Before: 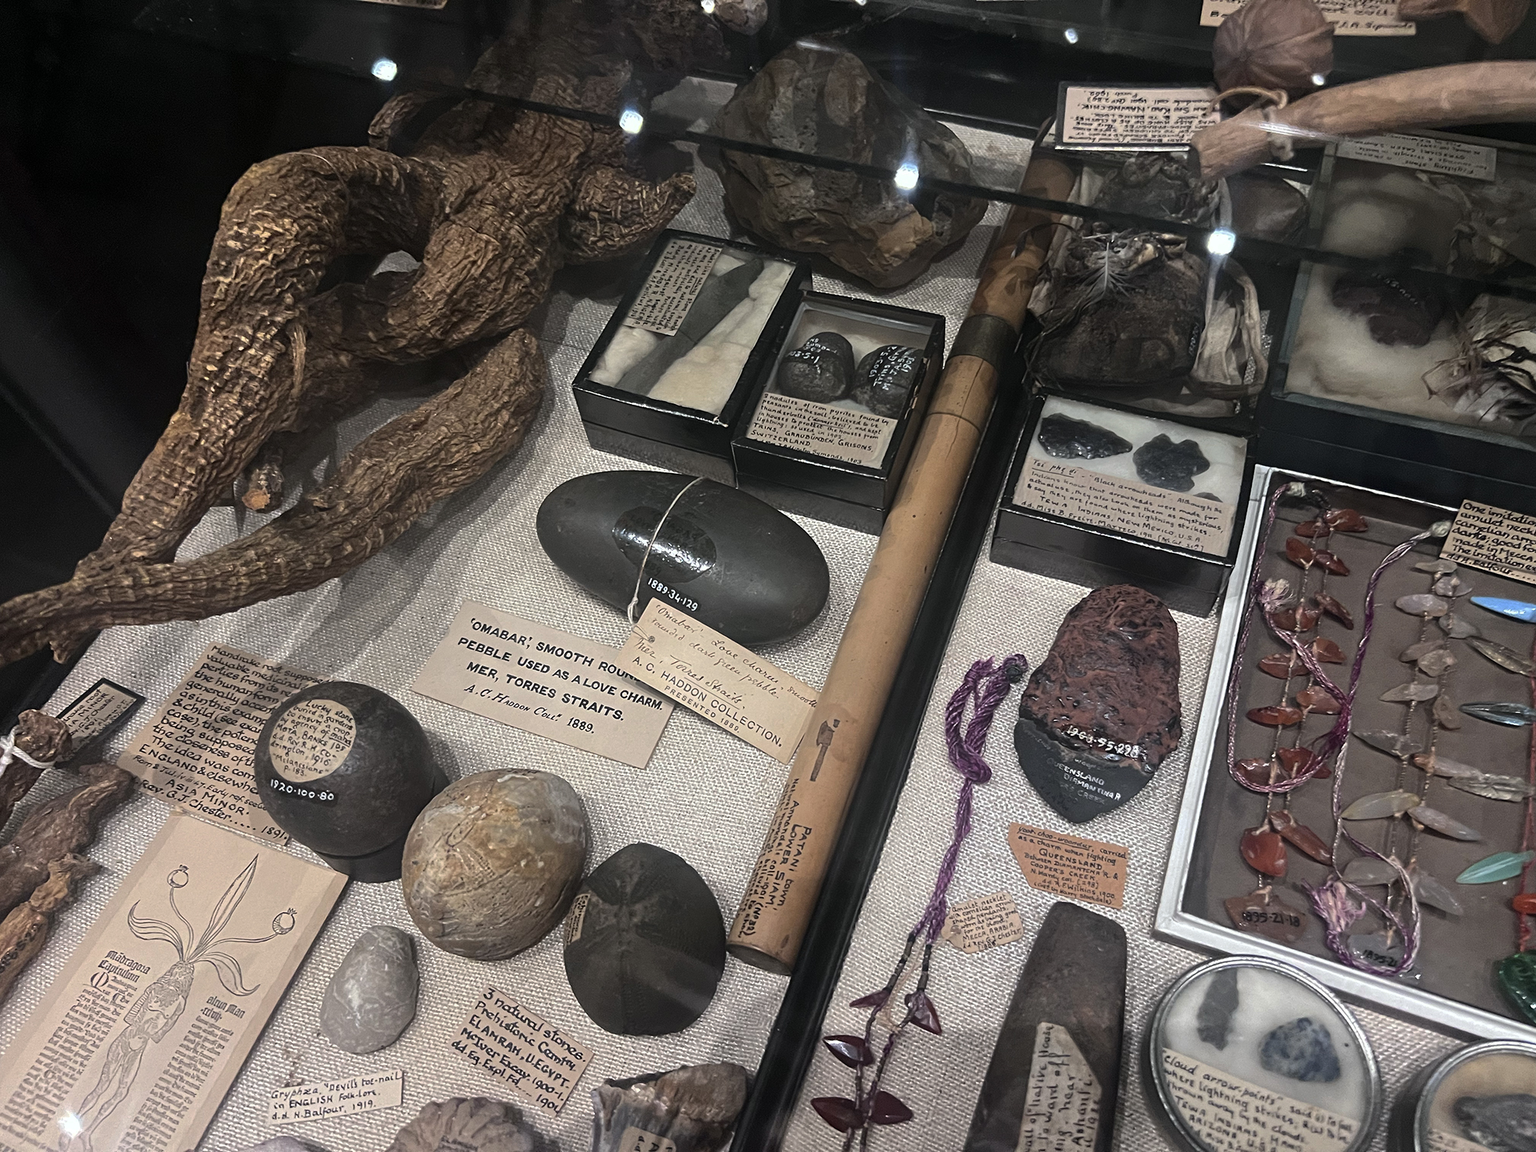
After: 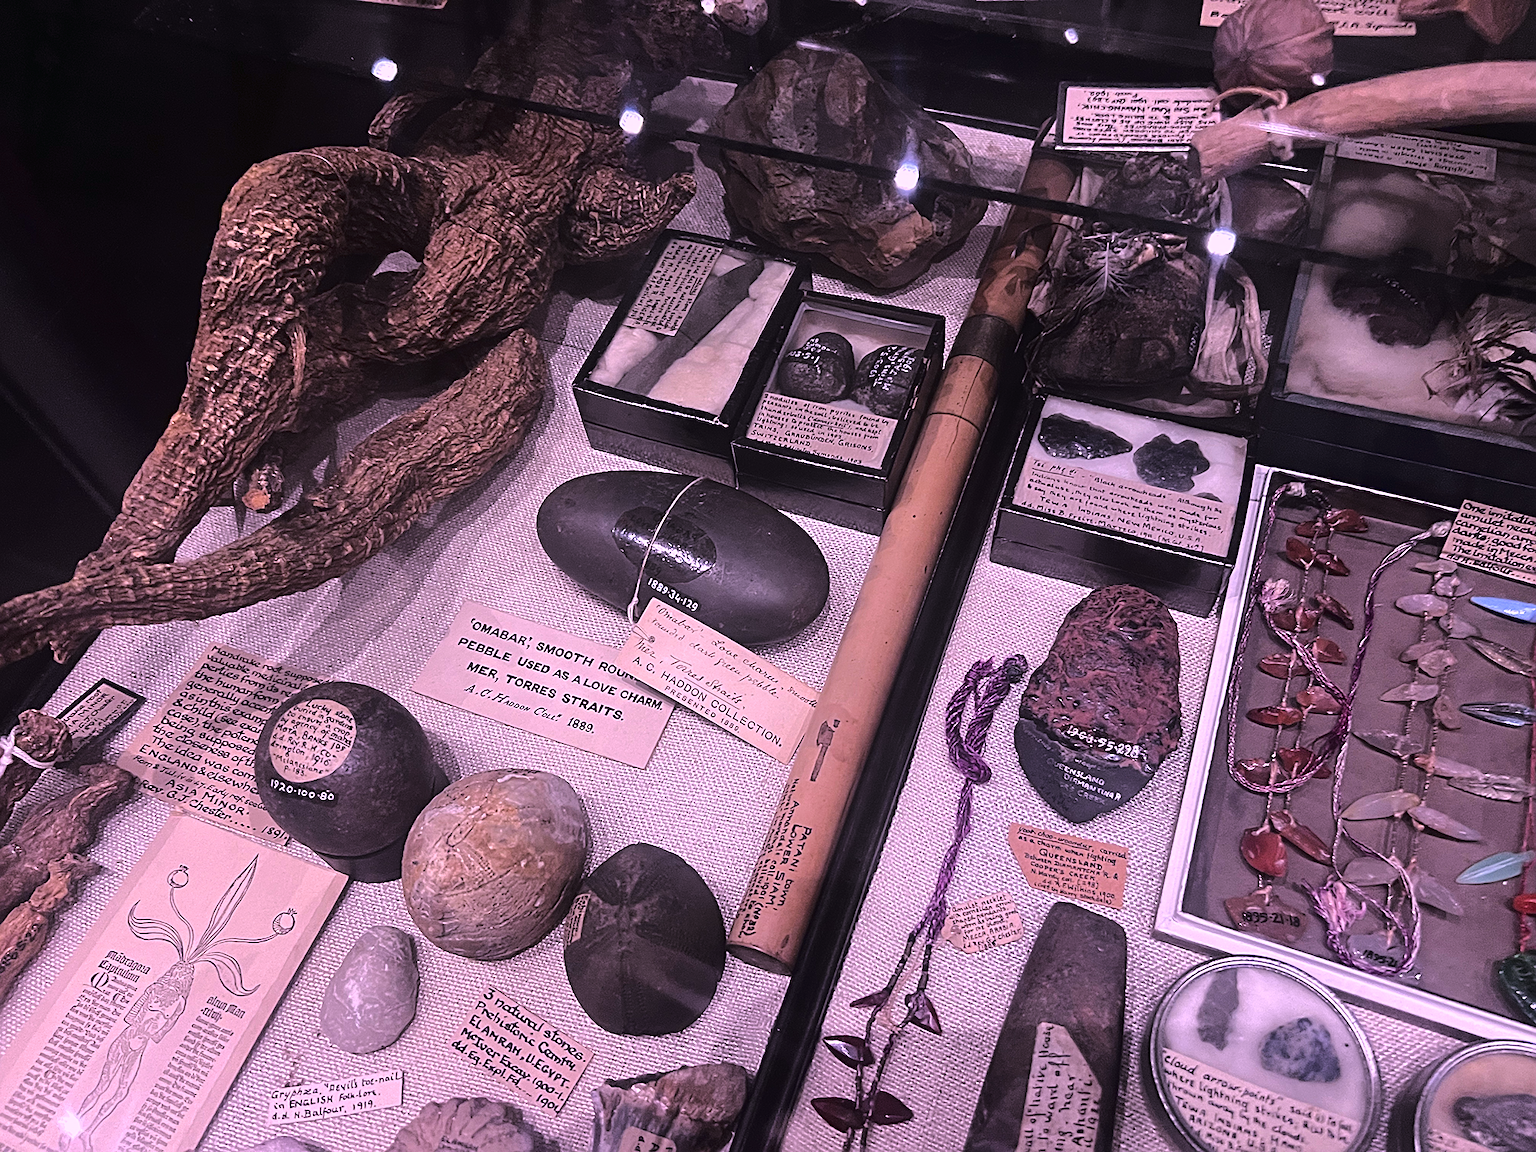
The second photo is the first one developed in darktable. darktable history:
color calibration: output R [1.107, -0.012, -0.003, 0], output B [0, 0, 1.308, 0], gray › normalize channels true, illuminant as shot in camera, x 0.358, y 0.373, temperature 4628.91 K, gamut compression 0.016
tone curve: curves: ch0 [(0.003, 0.015) (0.104, 0.07) (0.236, 0.218) (0.401, 0.443) (0.495, 0.55) (0.65, 0.68) (0.832, 0.858) (1, 0.977)]; ch1 [(0, 0) (0.161, 0.092) (0.35, 0.33) (0.379, 0.401) (0.45, 0.466) (0.489, 0.499) (0.55, 0.56) (0.621, 0.615) (0.718, 0.734) (1, 1)]; ch2 [(0, 0) (0.369, 0.427) (0.44, 0.434) (0.502, 0.501) (0.557, 0.55) (0.586, 0.59) (1, 1)], color space Lab, linked channels, preserve colors none
sharpen: on, module defaults
